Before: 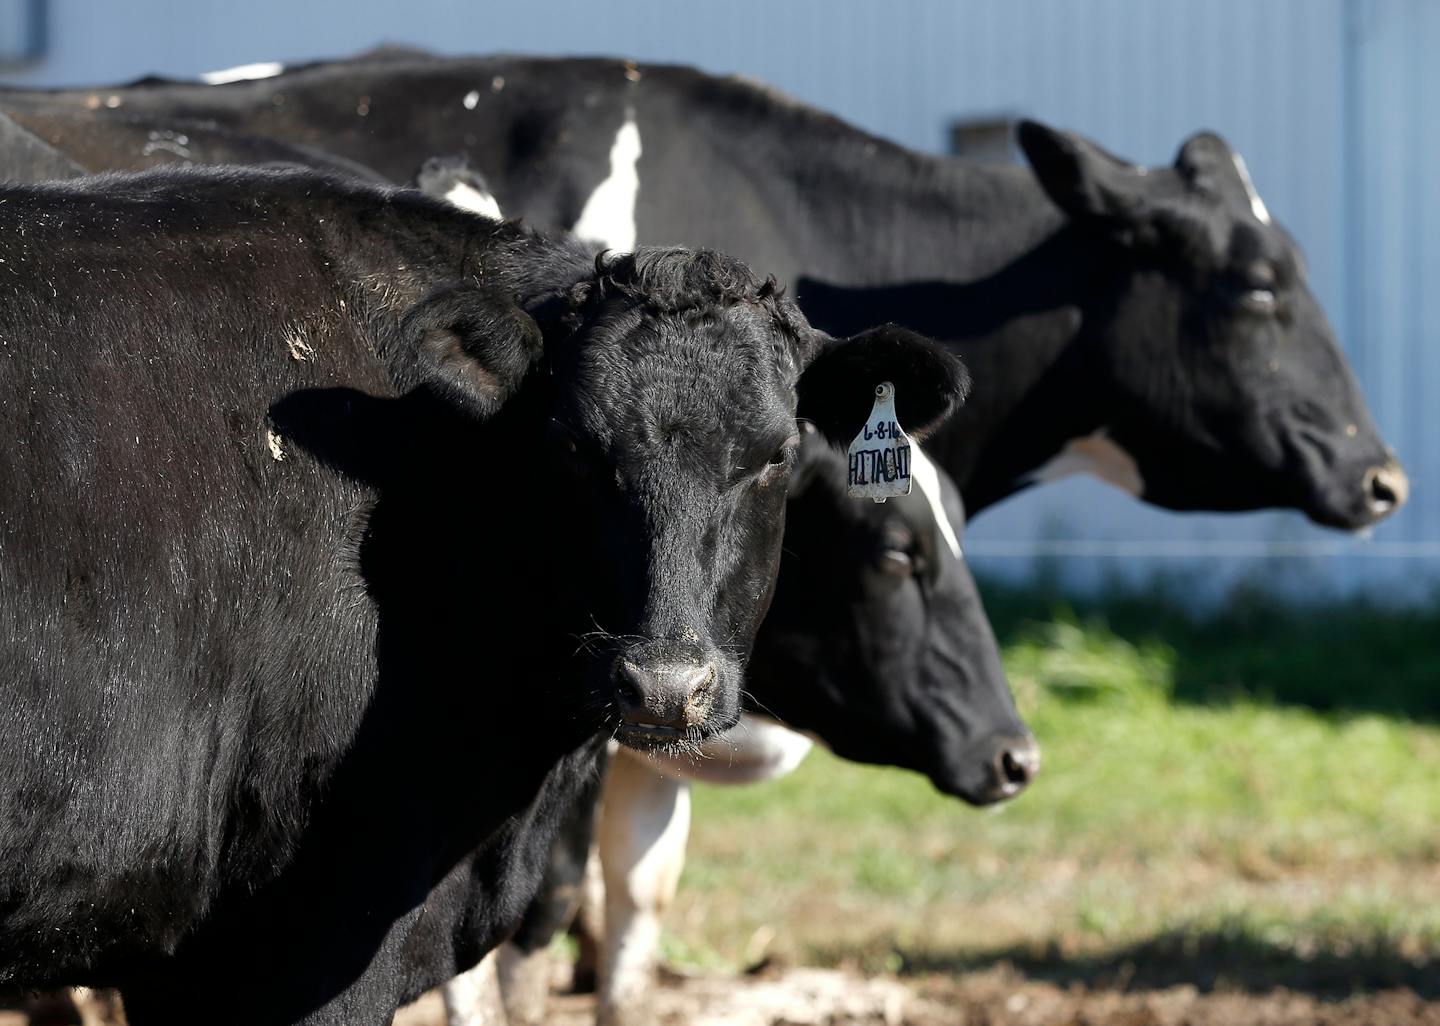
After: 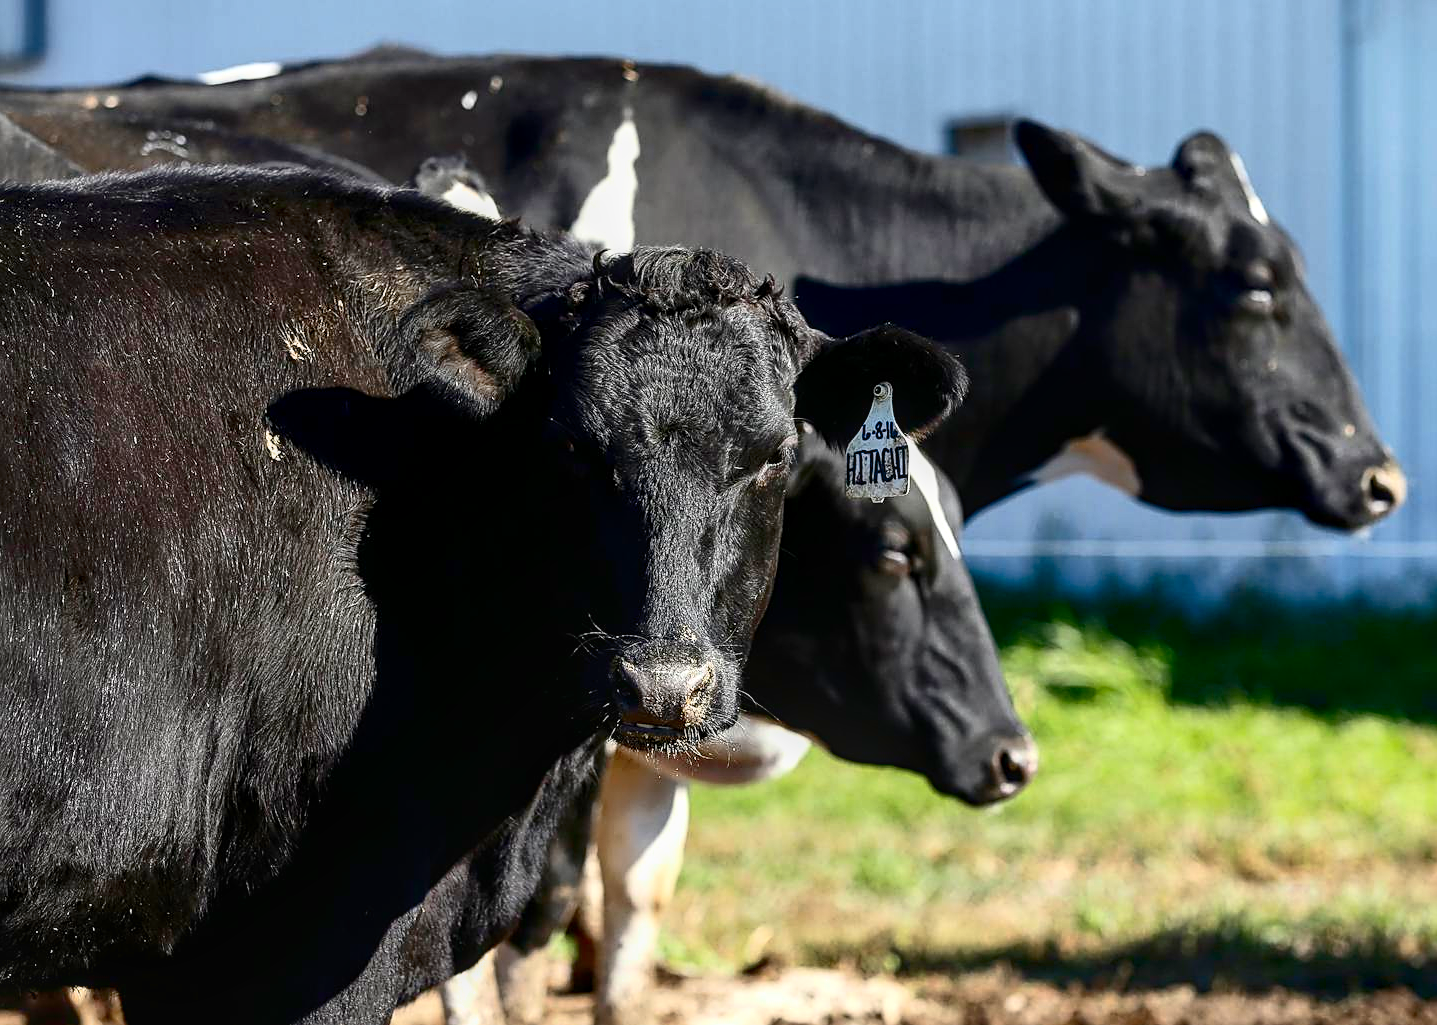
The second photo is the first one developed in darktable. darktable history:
crop: left 0.143%
local contrast: on, module defaults
sharpen: amount 0.498
contrast brightness saturation: contrast 0.403, brightness 0.04, saturation 0.263
tone equalizer: on, module defaults
shadows and highlights: on, module defaults
